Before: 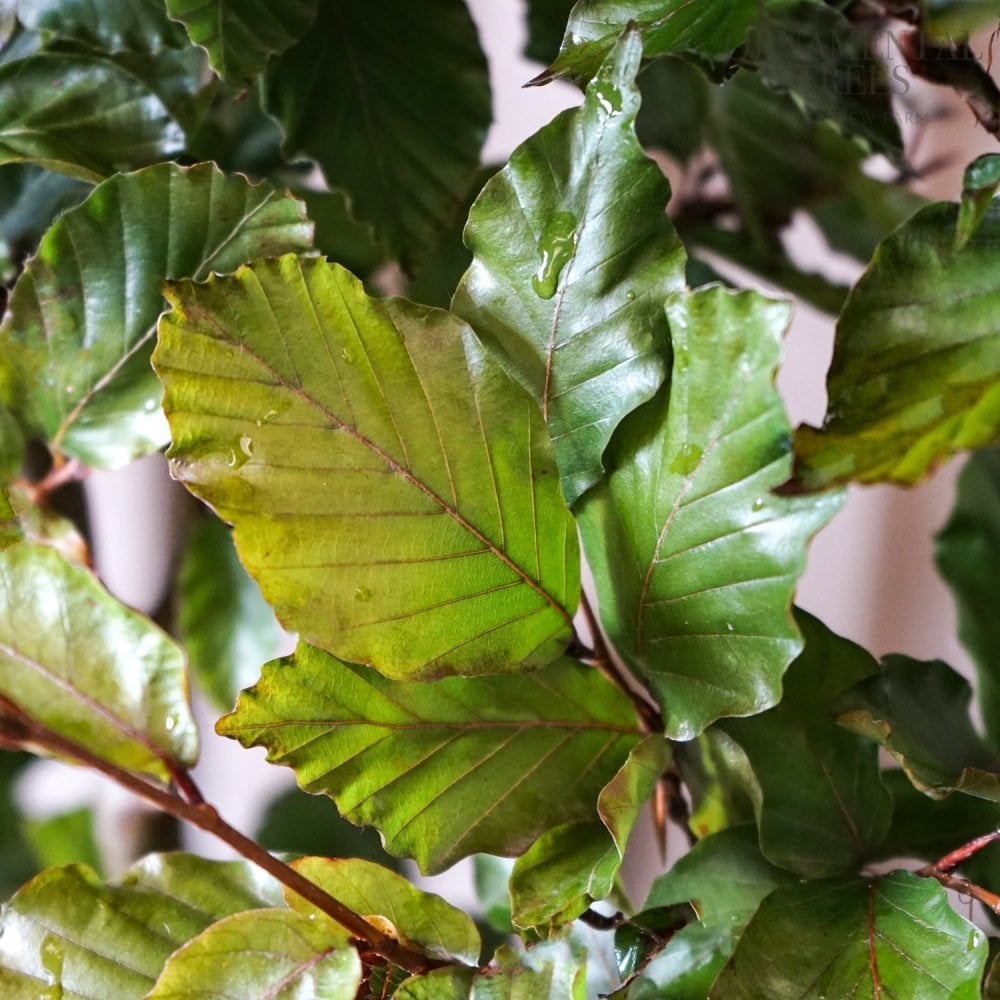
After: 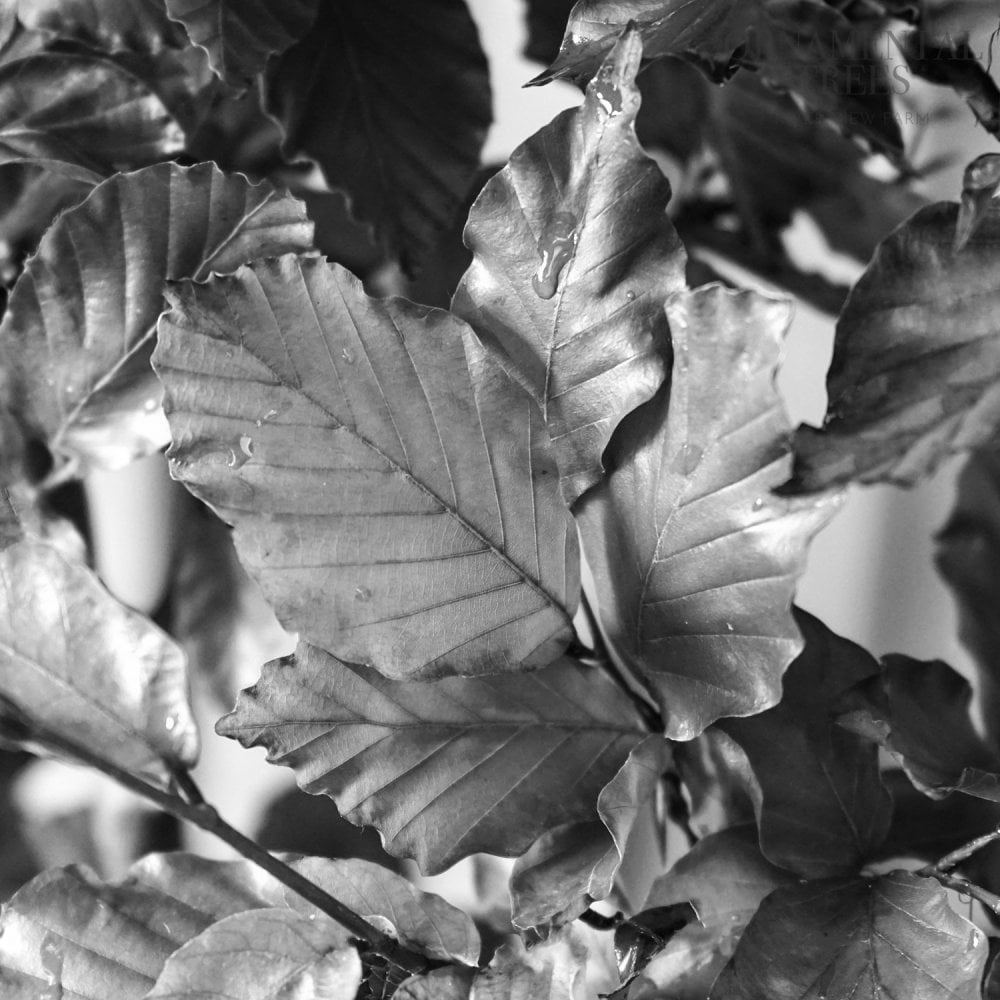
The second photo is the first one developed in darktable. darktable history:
monochrome: on, module defaults
contrast brightness saturation: contrast 0.11, saturation -0.17
